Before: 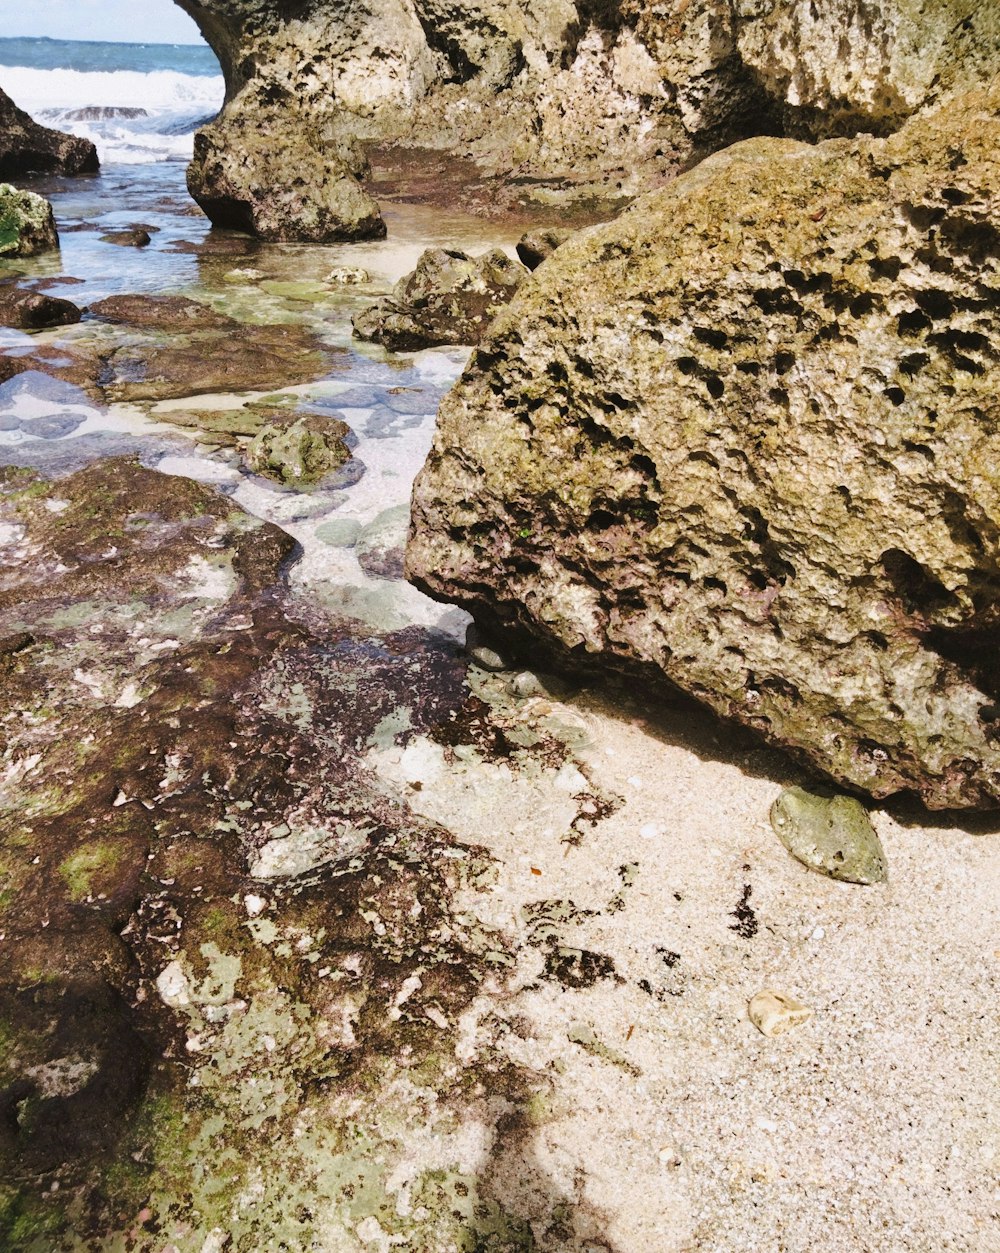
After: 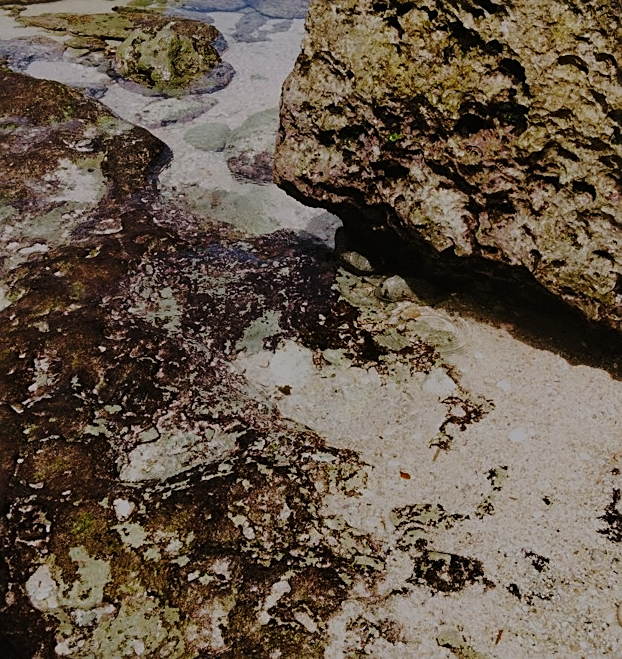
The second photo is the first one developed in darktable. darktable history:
crop: left 13.139%, top 31.627%, right 24.566%, bottom 15.718%
sharpen: on, module defaults
base curve: curves: ch0 [(0, 0) (0.028, 0.03) (0.121, 0.232) (0.46, 0.748) (0.859, 0.968) (1, 1)], preserve colors none
exposure: exposure -2.077 EV, compensate highlight preservation false
